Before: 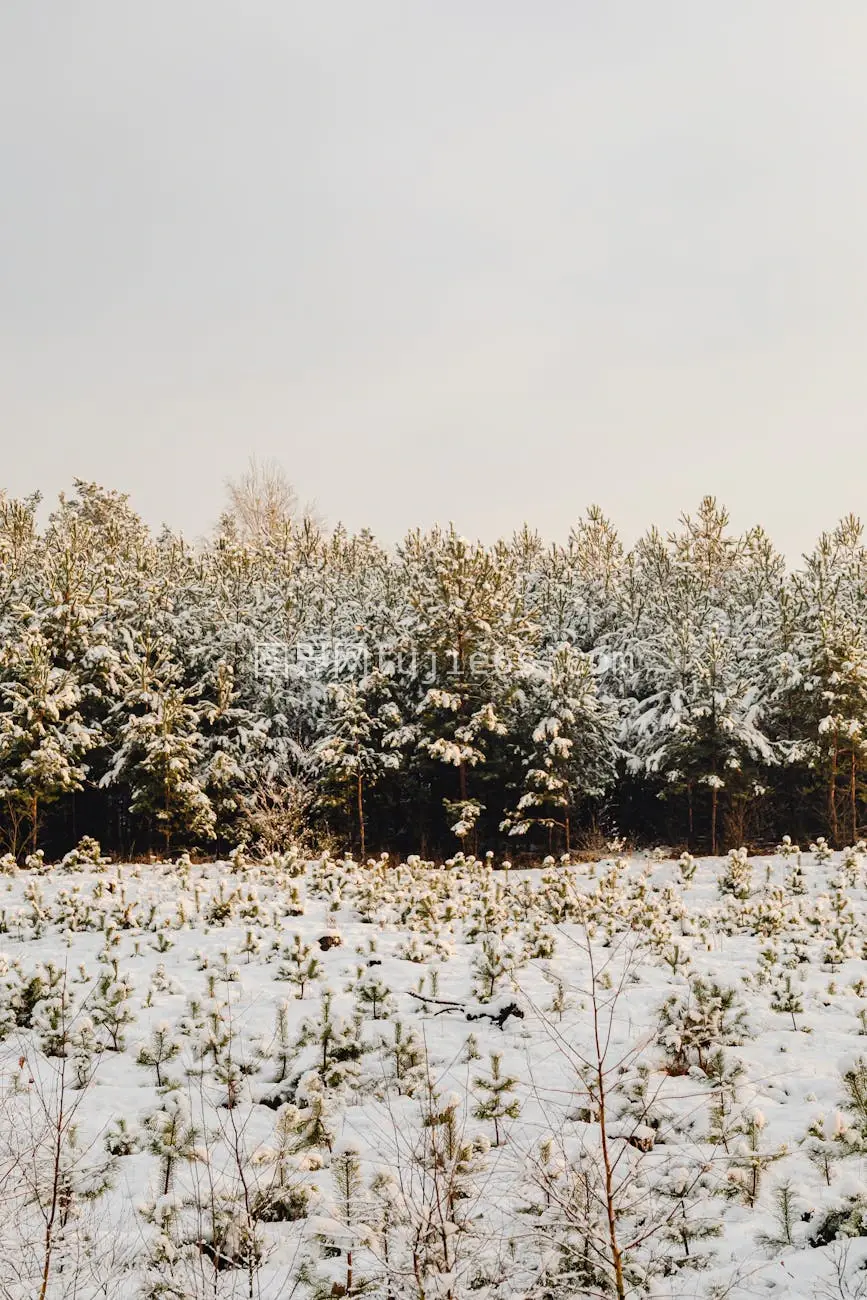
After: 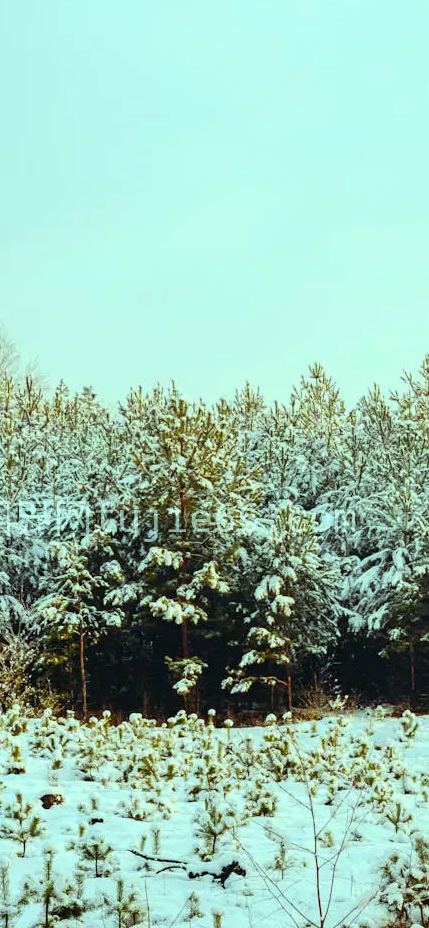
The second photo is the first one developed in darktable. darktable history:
color contrast: green-magenta contrast 1.2, blue-yellow contrast 1.2
crop: left 32.075%, top 10.976%, right 18.355%, bottom 17.596%
color balance: mode lift, gamma, gain (sRGB), lift [0.997, 0.979, 1.021, 1.011], gamma [1, 1.084, 0.916, 0.998], gain [1, 0.87, 1.13, 1.101], contrast 4.55%, contrast fulcrum 38.24%, output saturation 104.09%
color balance rgb: shadows fall-off 101%, linear chroma grading › mid-tones 7.63%, perceptual saturation grading › mid-tones 11.68%, mask middle-gray fulcrum 22.45%, global vibrance 10.11%, saturation formula JzAzBz (2021)
